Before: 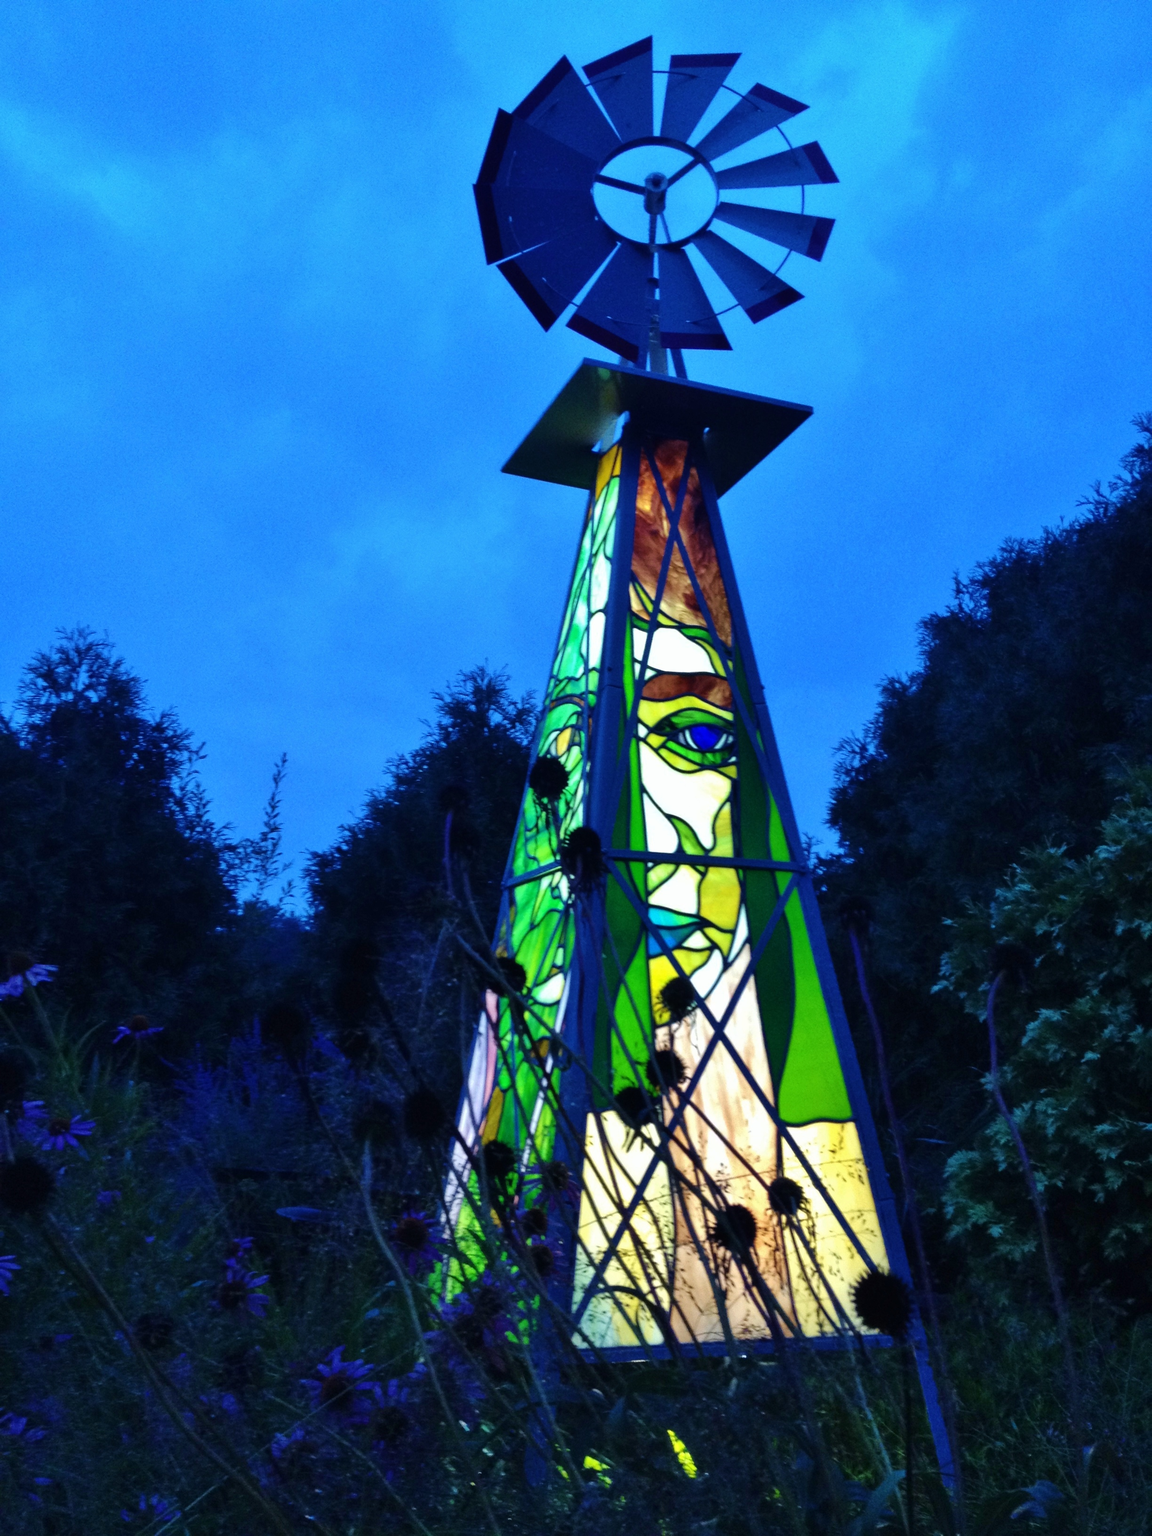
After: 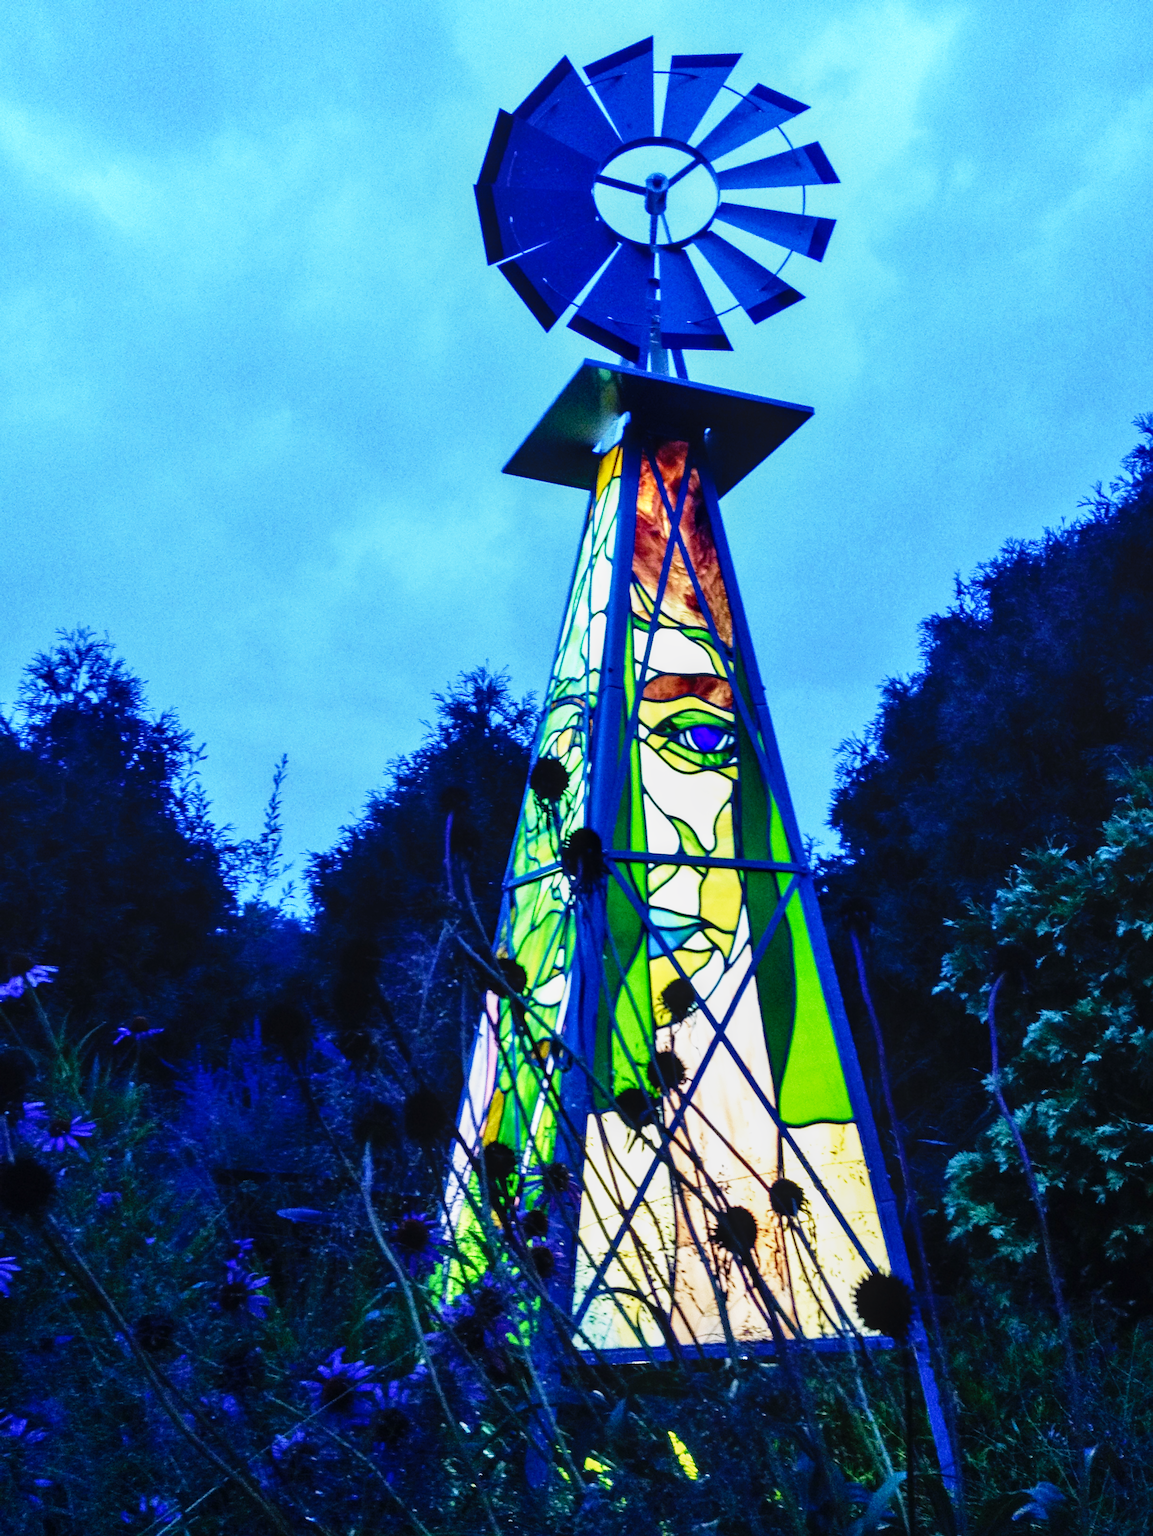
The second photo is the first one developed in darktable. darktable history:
sharpen: amount 0.2
crop: bottom 0.071%
white balance: red 1.009, blue 1.027
base curve: curves: ch0 [(0, 0) (0.012, 0.01) (0.073, 0.168) (0.31, 0.711) (0.645, 0.957) (1, 1)], preserve colors none
local contrast: on, module defaults
